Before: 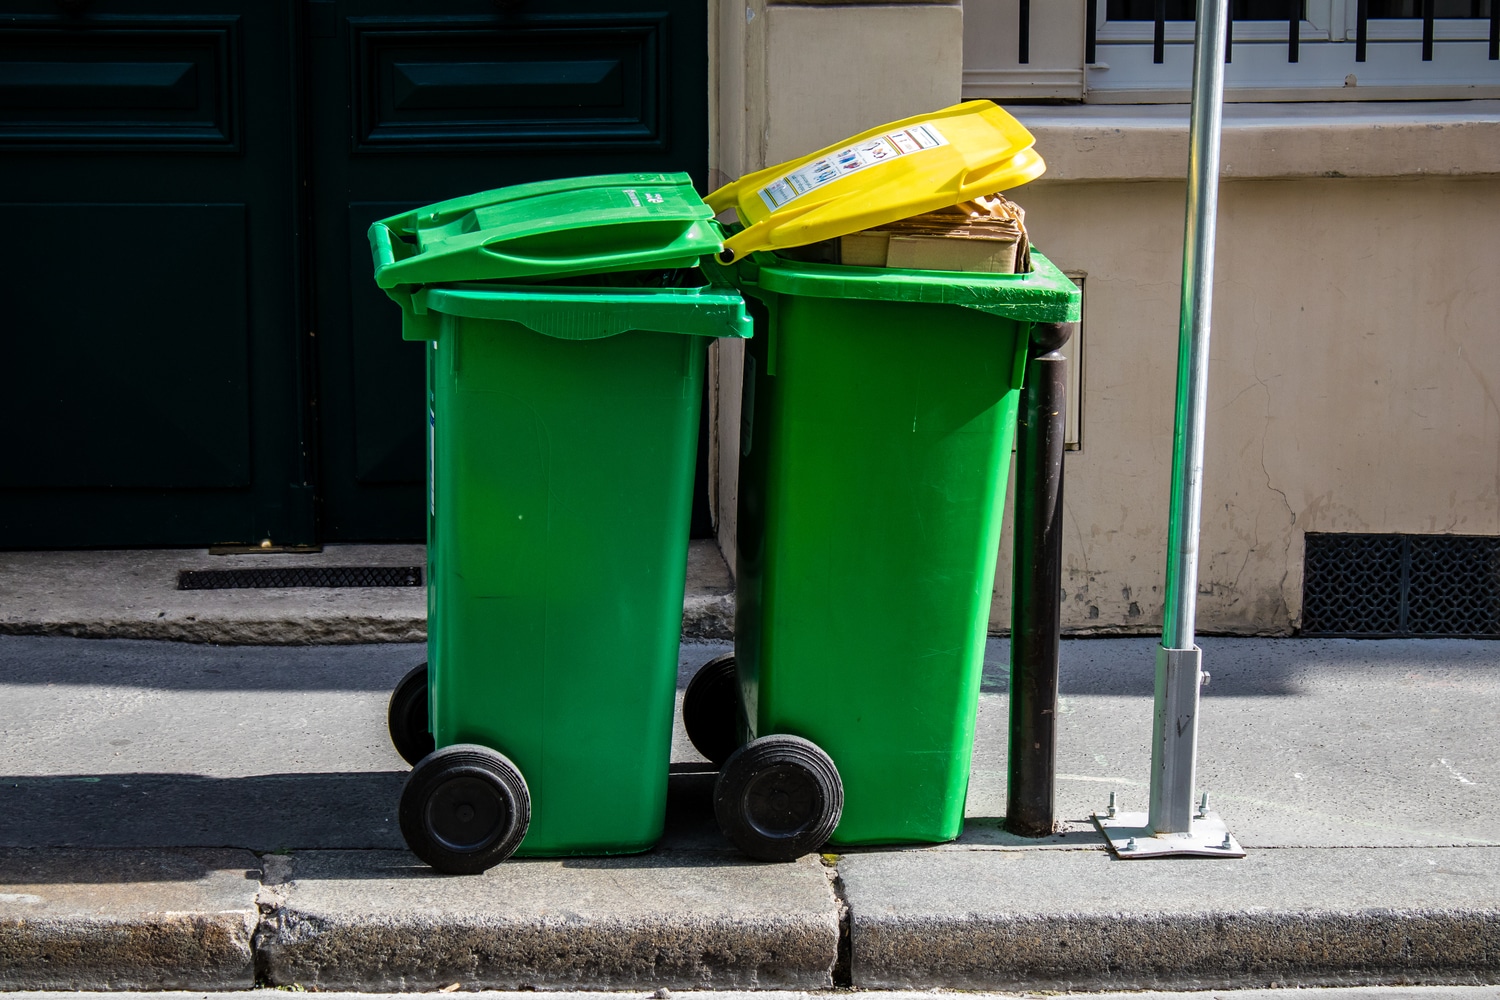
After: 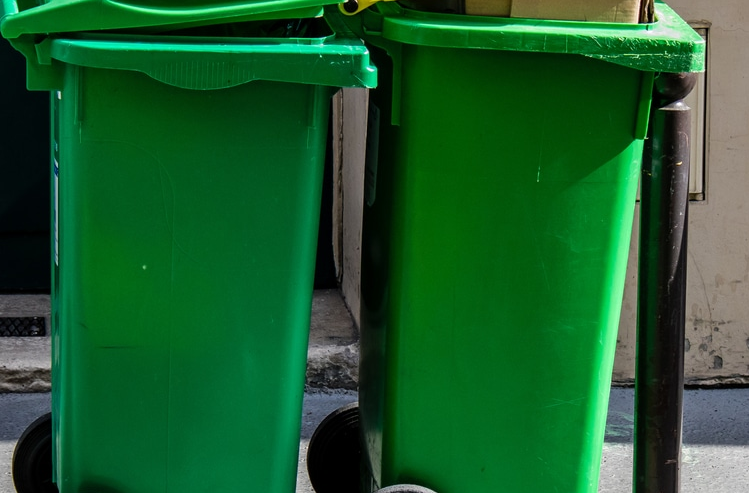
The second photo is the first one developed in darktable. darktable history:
exposure: compensate highlight preservation false
crop: left 25.101%, top 25.068%, right 24.921%, bottom 25.551%
